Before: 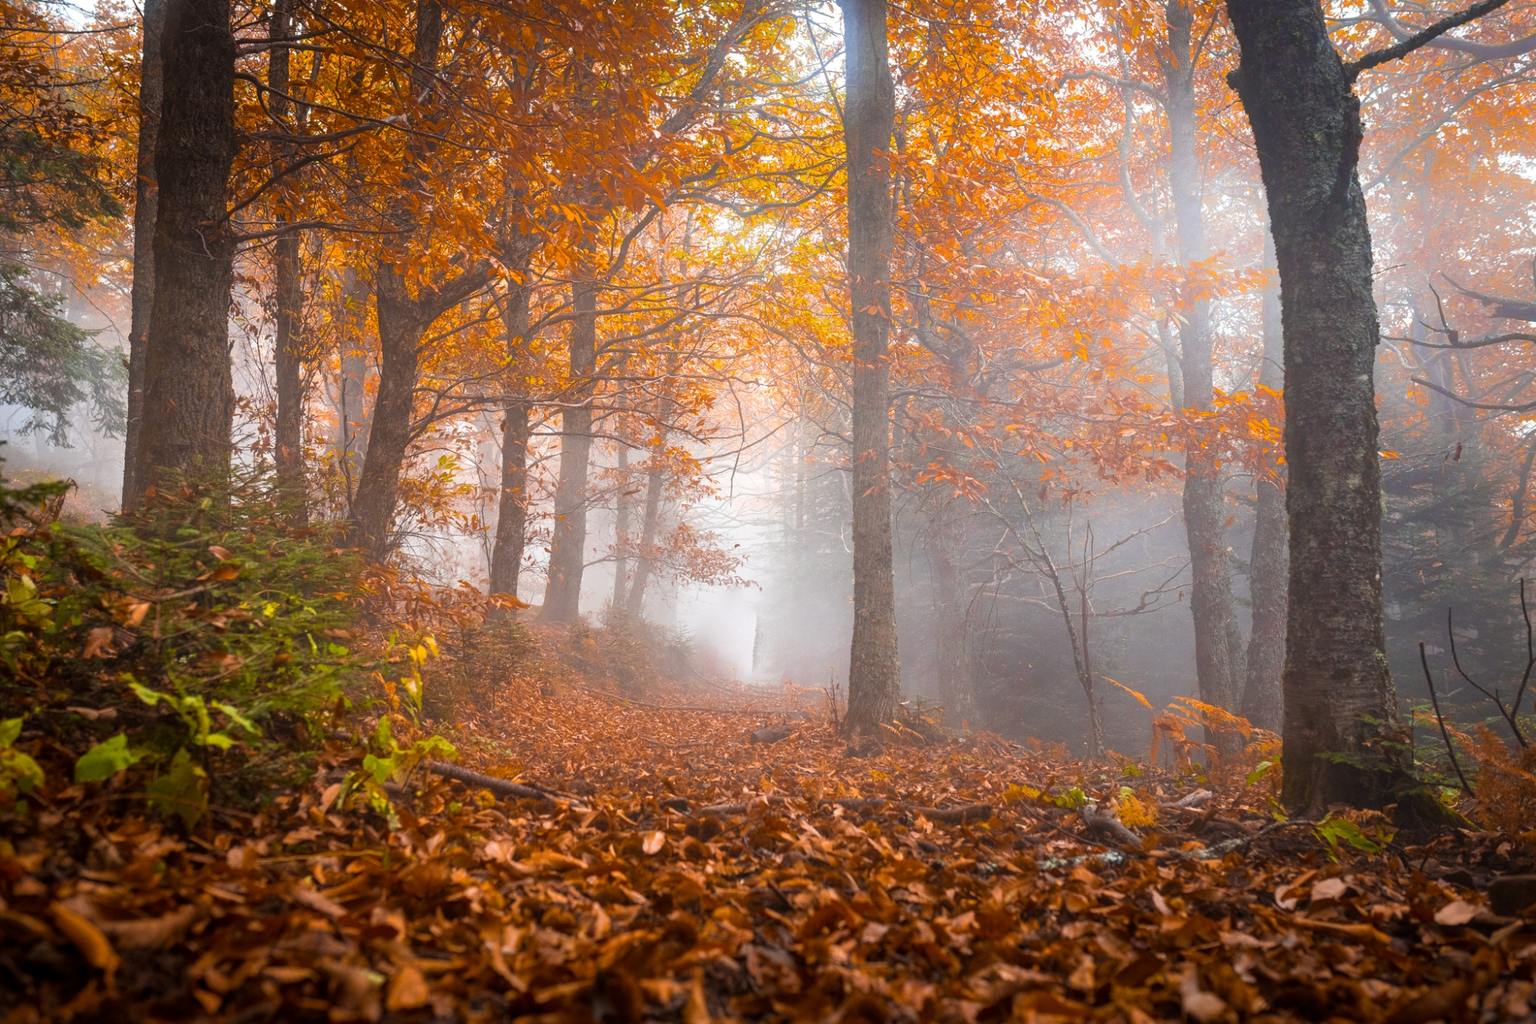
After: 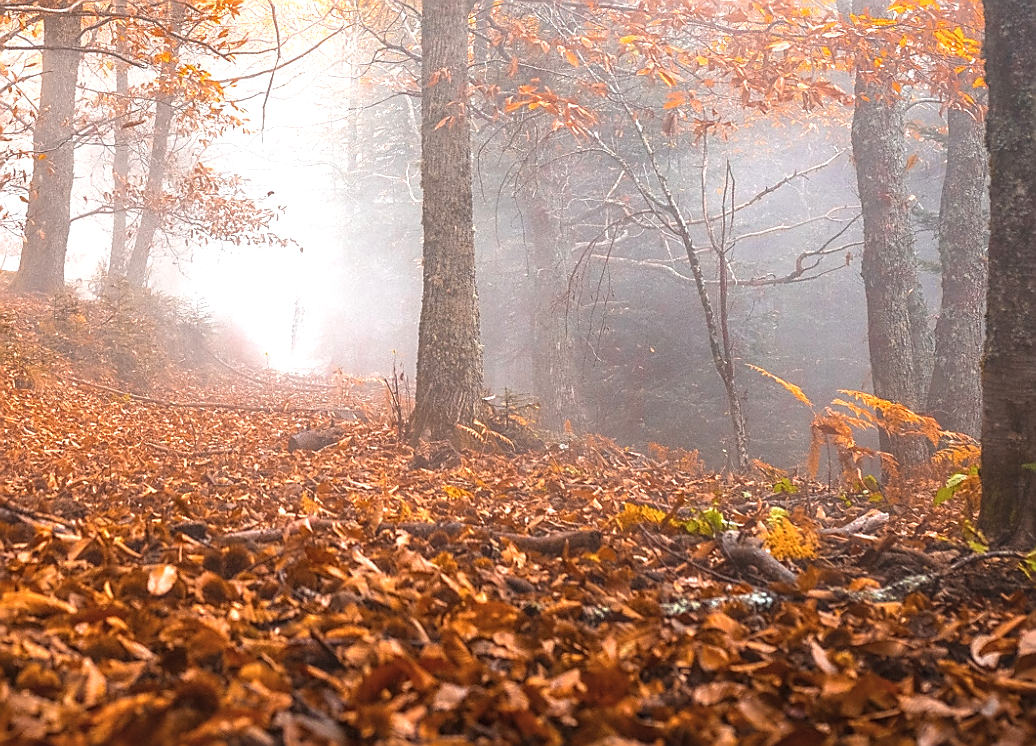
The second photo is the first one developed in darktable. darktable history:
sharpen: radius 1.4, amount 1.25, threshold 0.7
exposure: black level correction -0.005, exposure 0.622 EV, compensate highlight preservation false
local contrast: on, module defaults
crop: left 34.479%, top 38.822%, right 13.718%, bottom 5.172%
